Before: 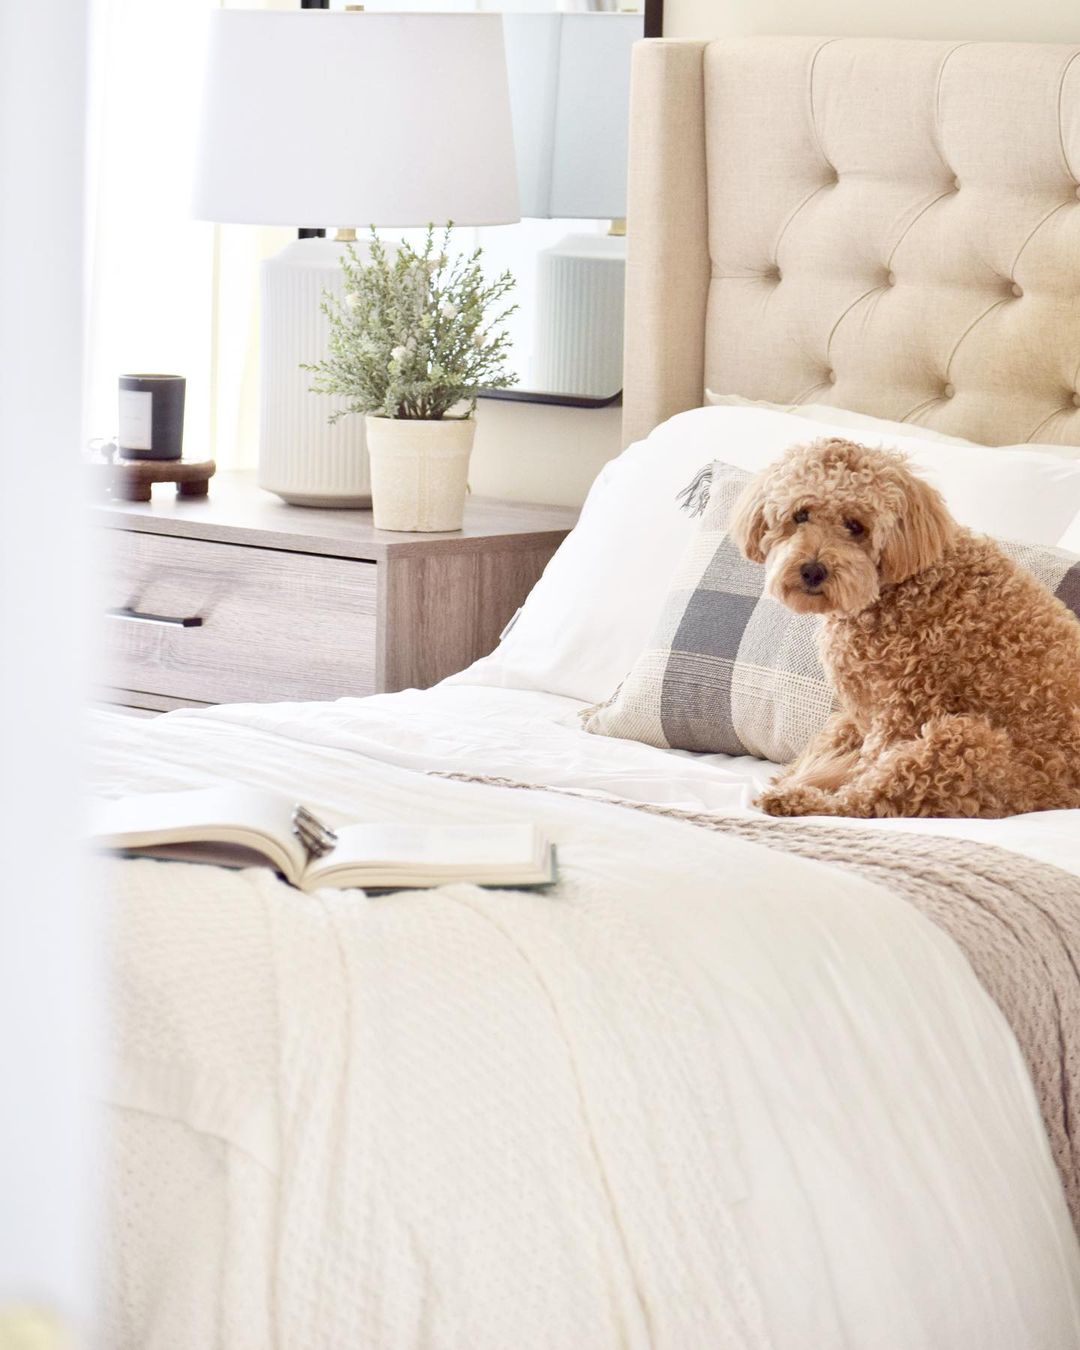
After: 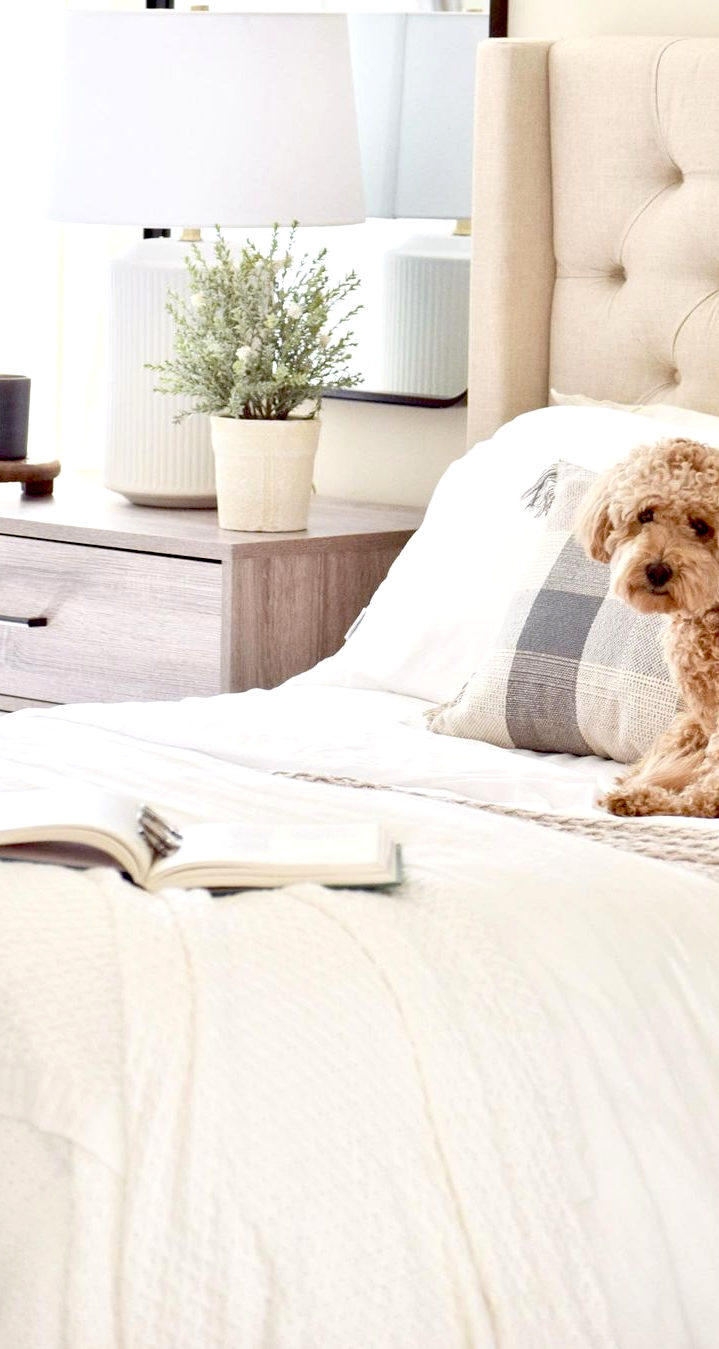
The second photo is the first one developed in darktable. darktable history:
exposure: black level correction 0.025, exposure 0.182 EV, compensate highlight preservation false
crop and rotate: left 14.436%, right 18.898%
